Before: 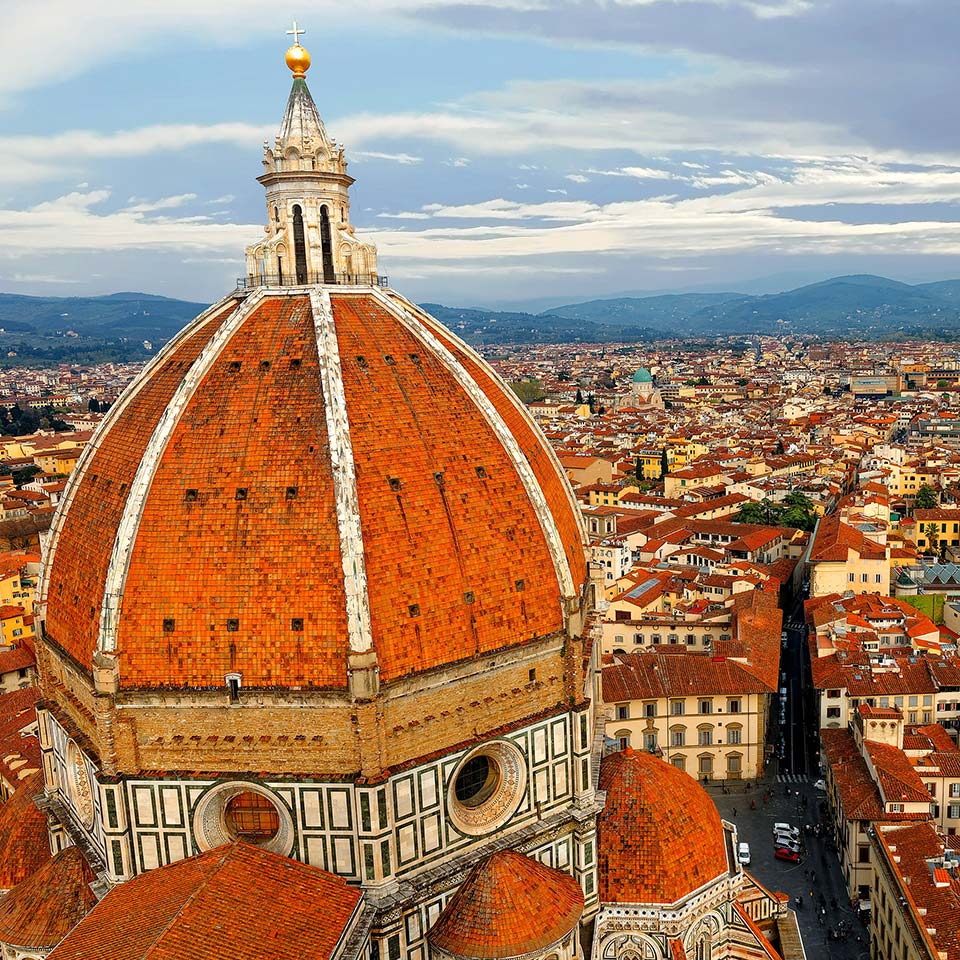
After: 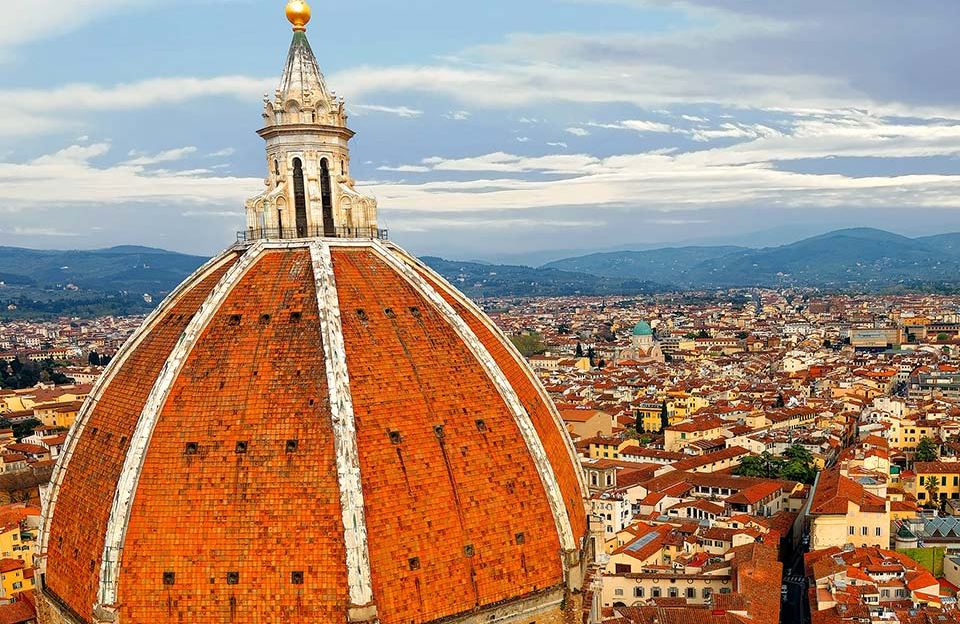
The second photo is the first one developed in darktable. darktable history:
crop and rotate: top 4.953%, bottom 29.973%
